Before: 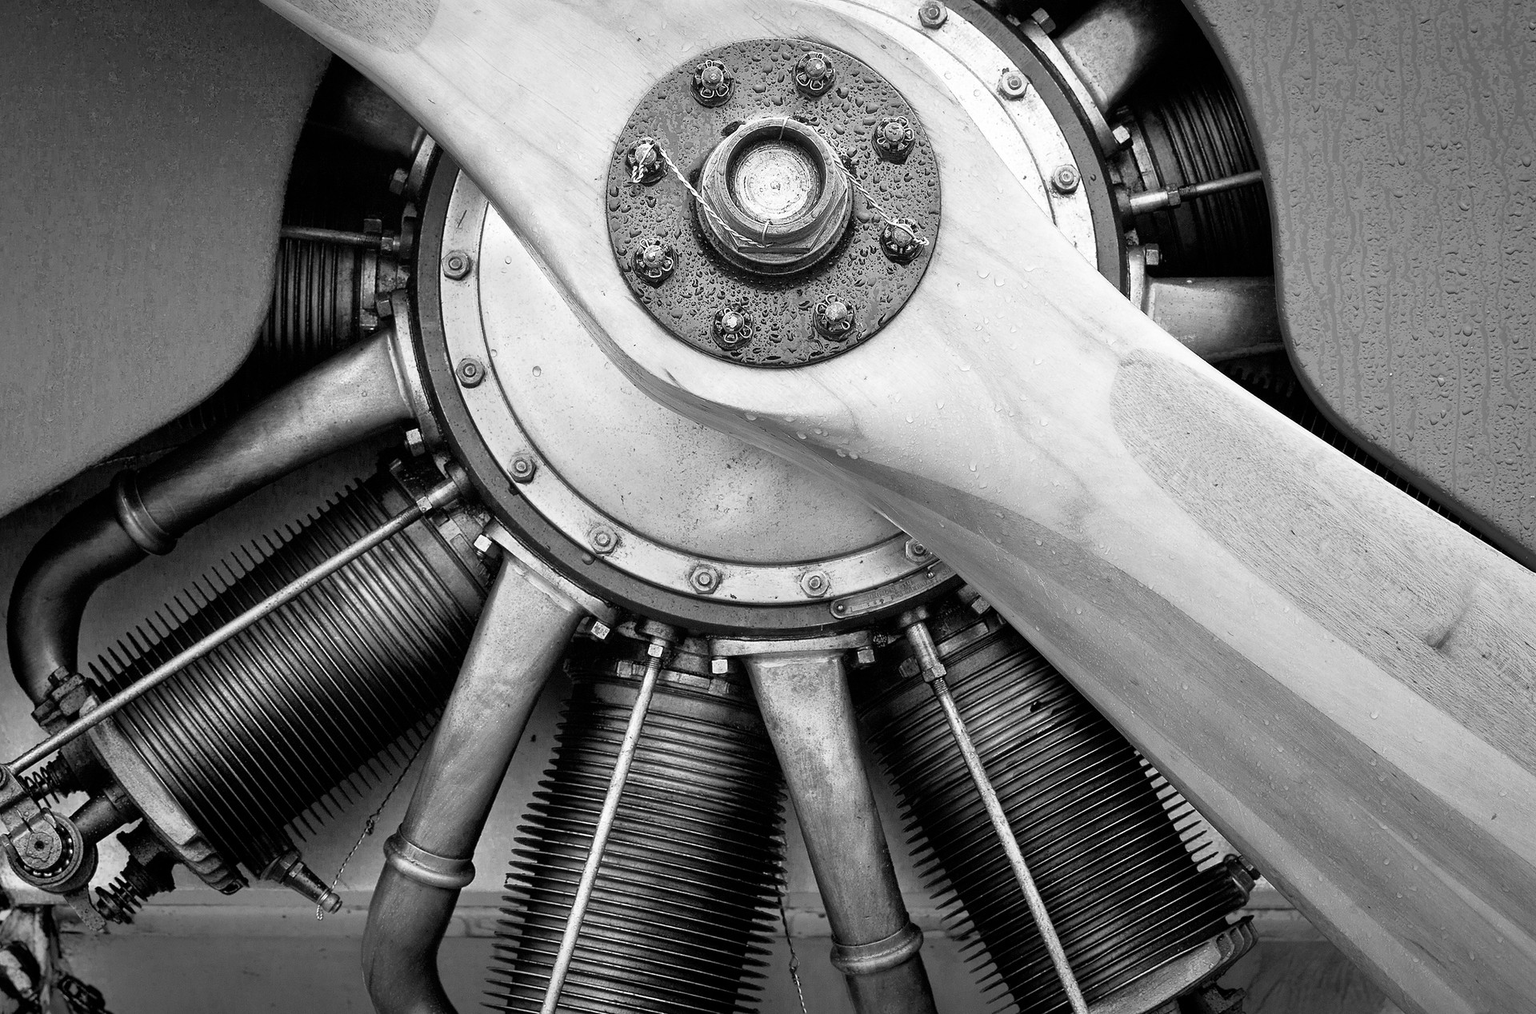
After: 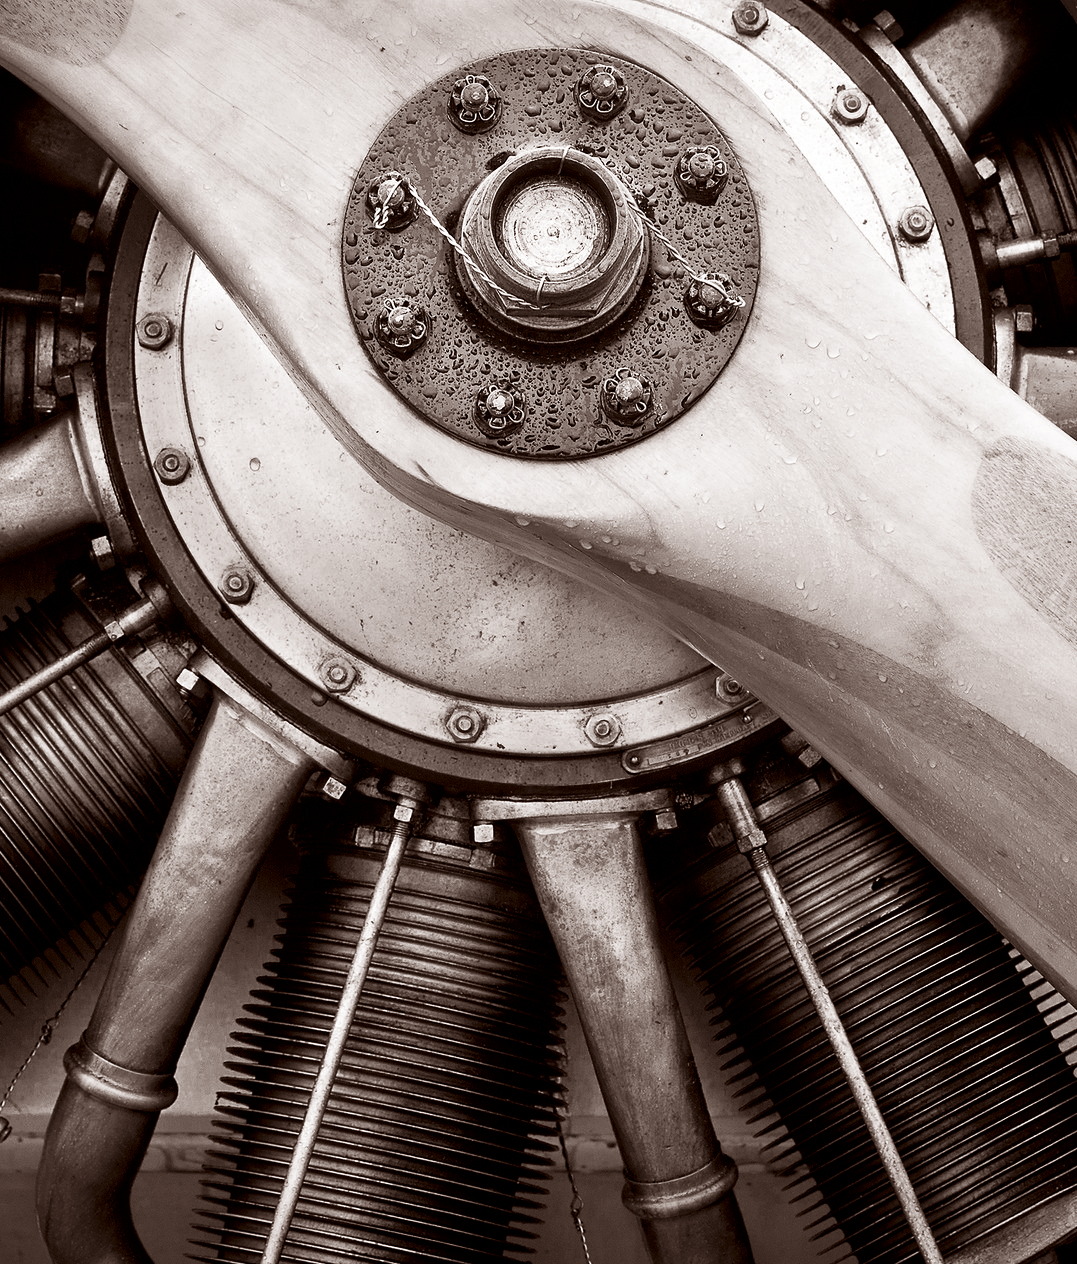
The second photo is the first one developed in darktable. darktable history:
crop: left 21.674%, right 22.086%
contrast brightness saturation: contrast 0.12, brightness -0.12, saturation 0.2
rgb levels: mode RGB, independent channels, levels [[0, 0.5, 1], [0, 0.521, 1], [0, 0.536, 1]]
